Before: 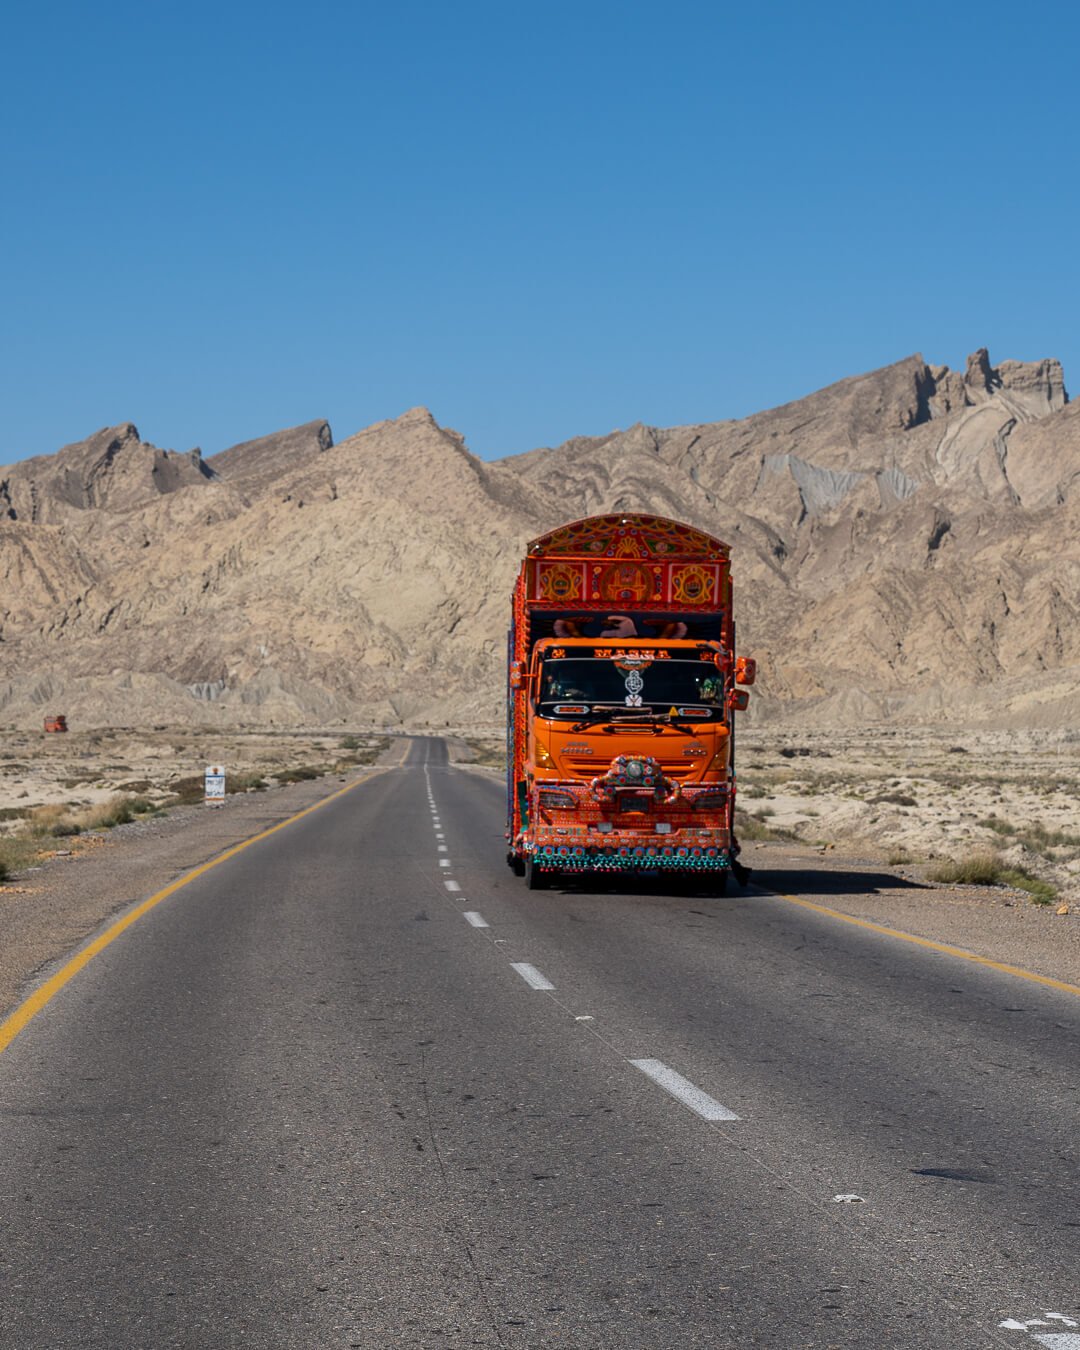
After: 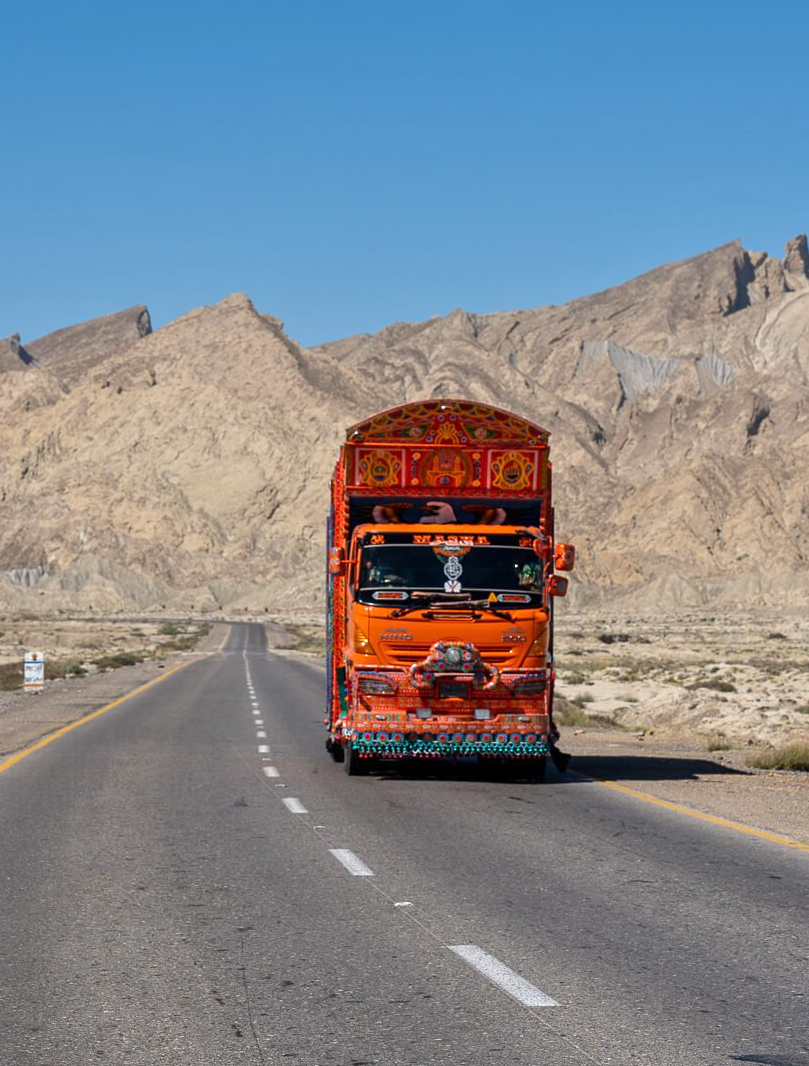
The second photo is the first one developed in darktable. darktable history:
exposure: exposure 0.6 EV, compensate highlight preservation false
tone equalizer: -8 EV -0.001 EV, -7 EV 0.004 EV, -6 EV -0.029 EV, -5 EV 0.02 EV, -4 EV -0.02 EV, -3 EV 0.04 EV, -2 EV -0.041 EV, -1 EV -0.286 EV, +0 EV -0.597 EV, luminance estimator HSV value / RGB max
crop: left 16.816%, top 8.488%, right 8.269%, bottom 12.48%
